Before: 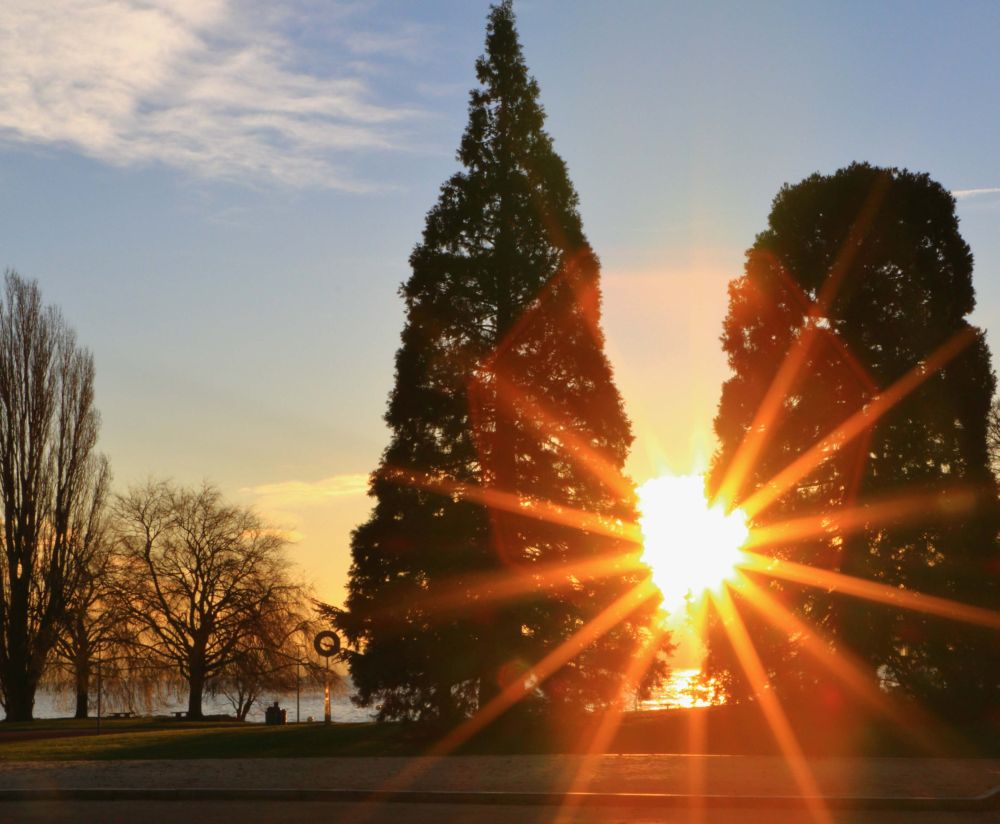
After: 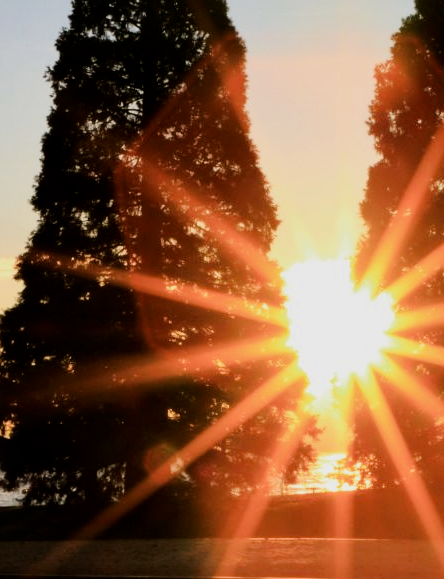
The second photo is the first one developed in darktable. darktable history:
crop: left 35.432%, top 26.233%, right 20.145%, bottom 3.432%
local contrast: mode bilateral grid, contrast 20, coarseness 50, detail 120%, midtone range 0.2
tone equalizer: -8 EV -0.75 EV, -7 EV -0.7 EV, -6 EV -0.6 EV, -5 EV -0.4 EV, -3 EV 0.4 EV, -2 EV 0.6 EV, -1 EV 0.7 EV, +0 EV 0.75 EV, edges refinement/feathering 500, mask exposure compensation -1.57 EV, preserve details no
shadows and highlights: shadows -30, highlights 30
filmic rgb: black relative exposure -7.15 EV, white relative exposure 5.36 EV, hardness 3.02
